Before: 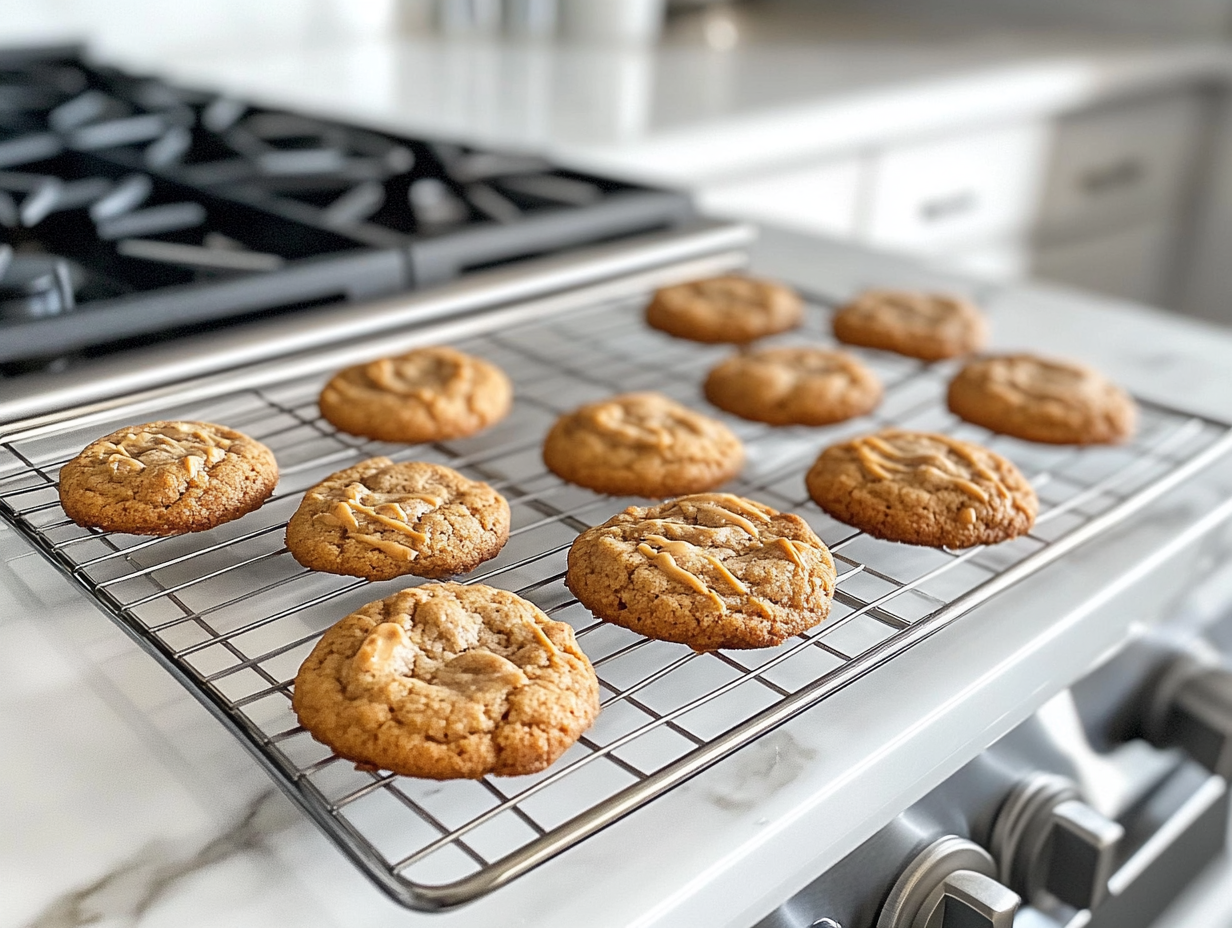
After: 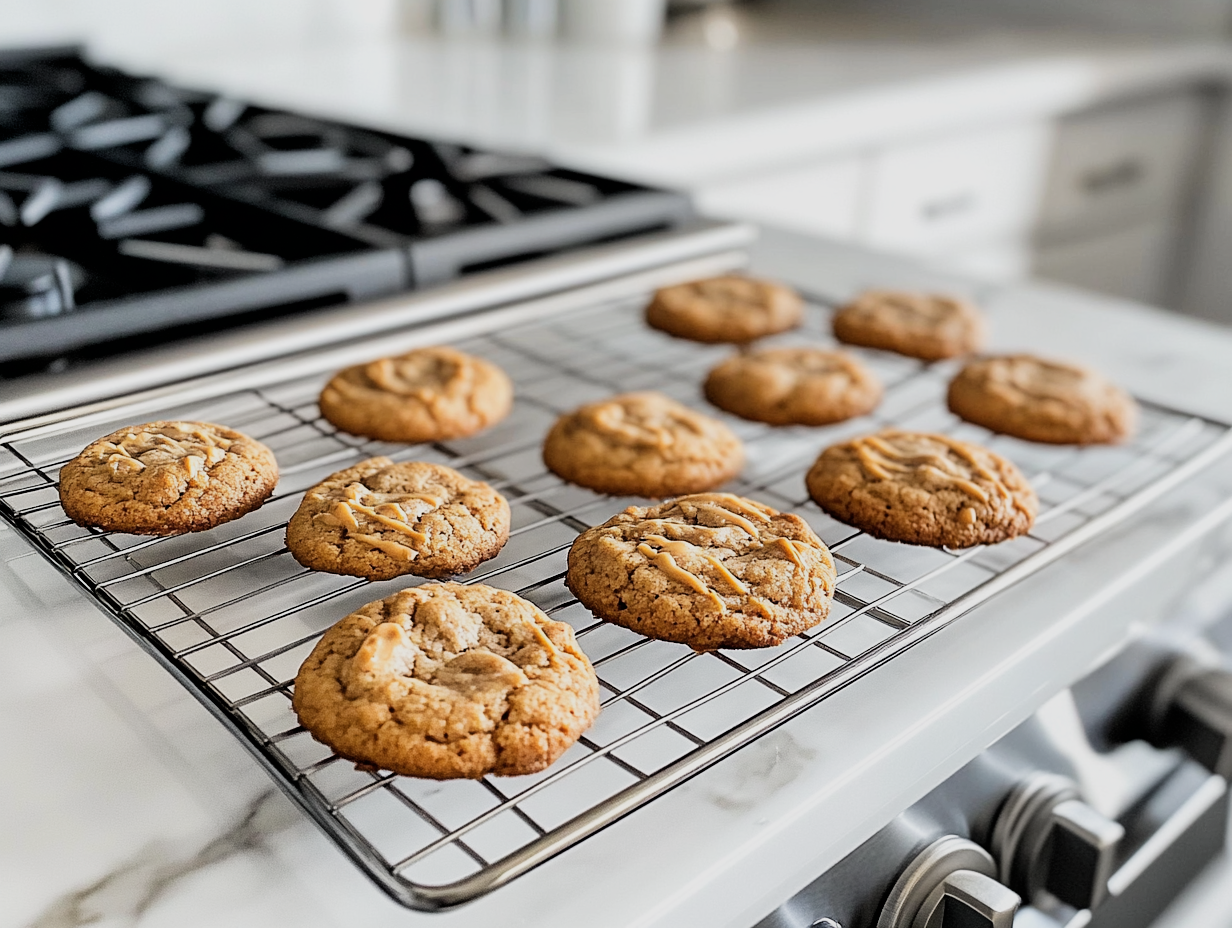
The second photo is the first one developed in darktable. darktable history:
filmic rgb: black relative exposure -5.04 EV, white relative exposure 3.95 EV, hardness 2.88, contrast 1.297, highlights saturation mix -30.12%
